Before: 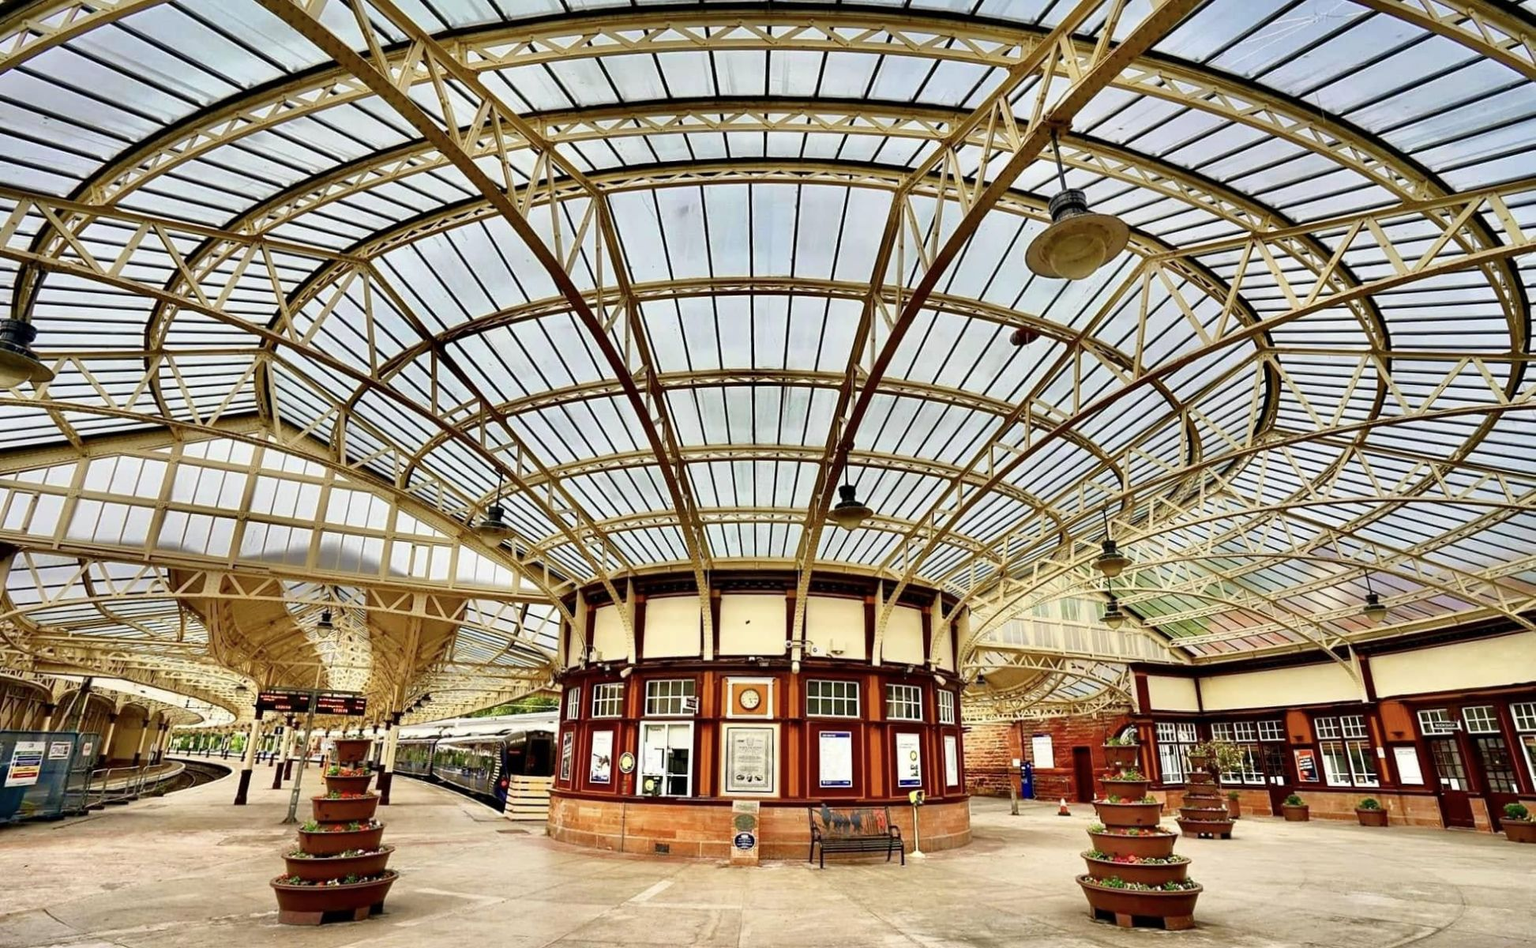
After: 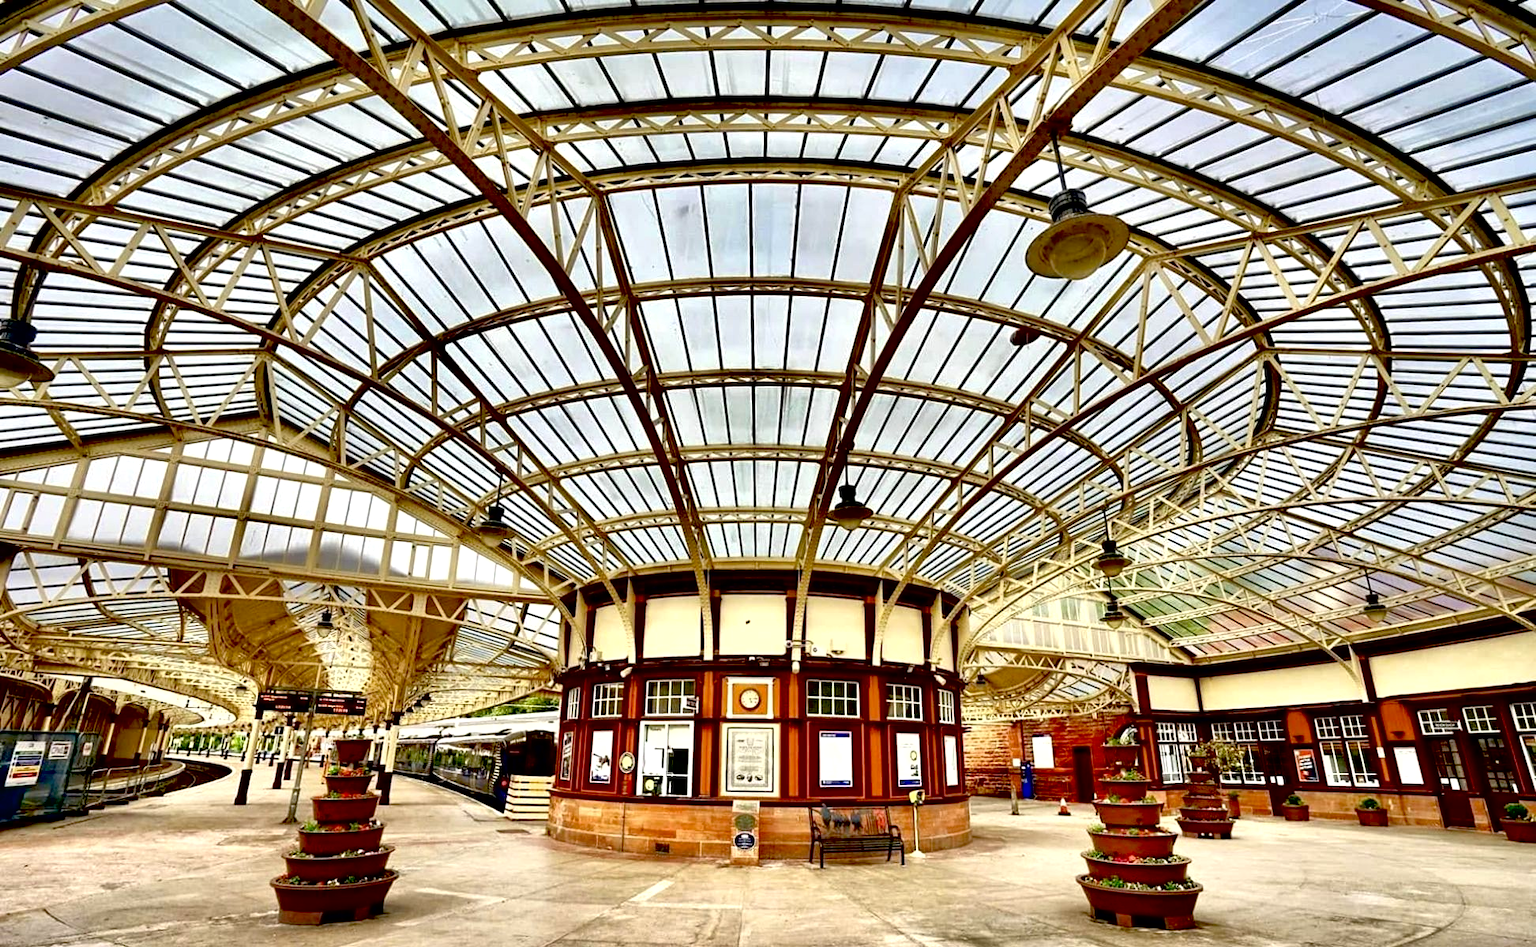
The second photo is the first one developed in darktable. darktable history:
local contrast: mode bilateral grid, contrast 20, coarseness 100, detail 150%, midtone range 0.2
shadows and highlights: shadows 25.05, highlights -47.85, soften with gaussian
exposure: black level correction 0.032, exposure 0.314 EV, compensate highlight preservation false
